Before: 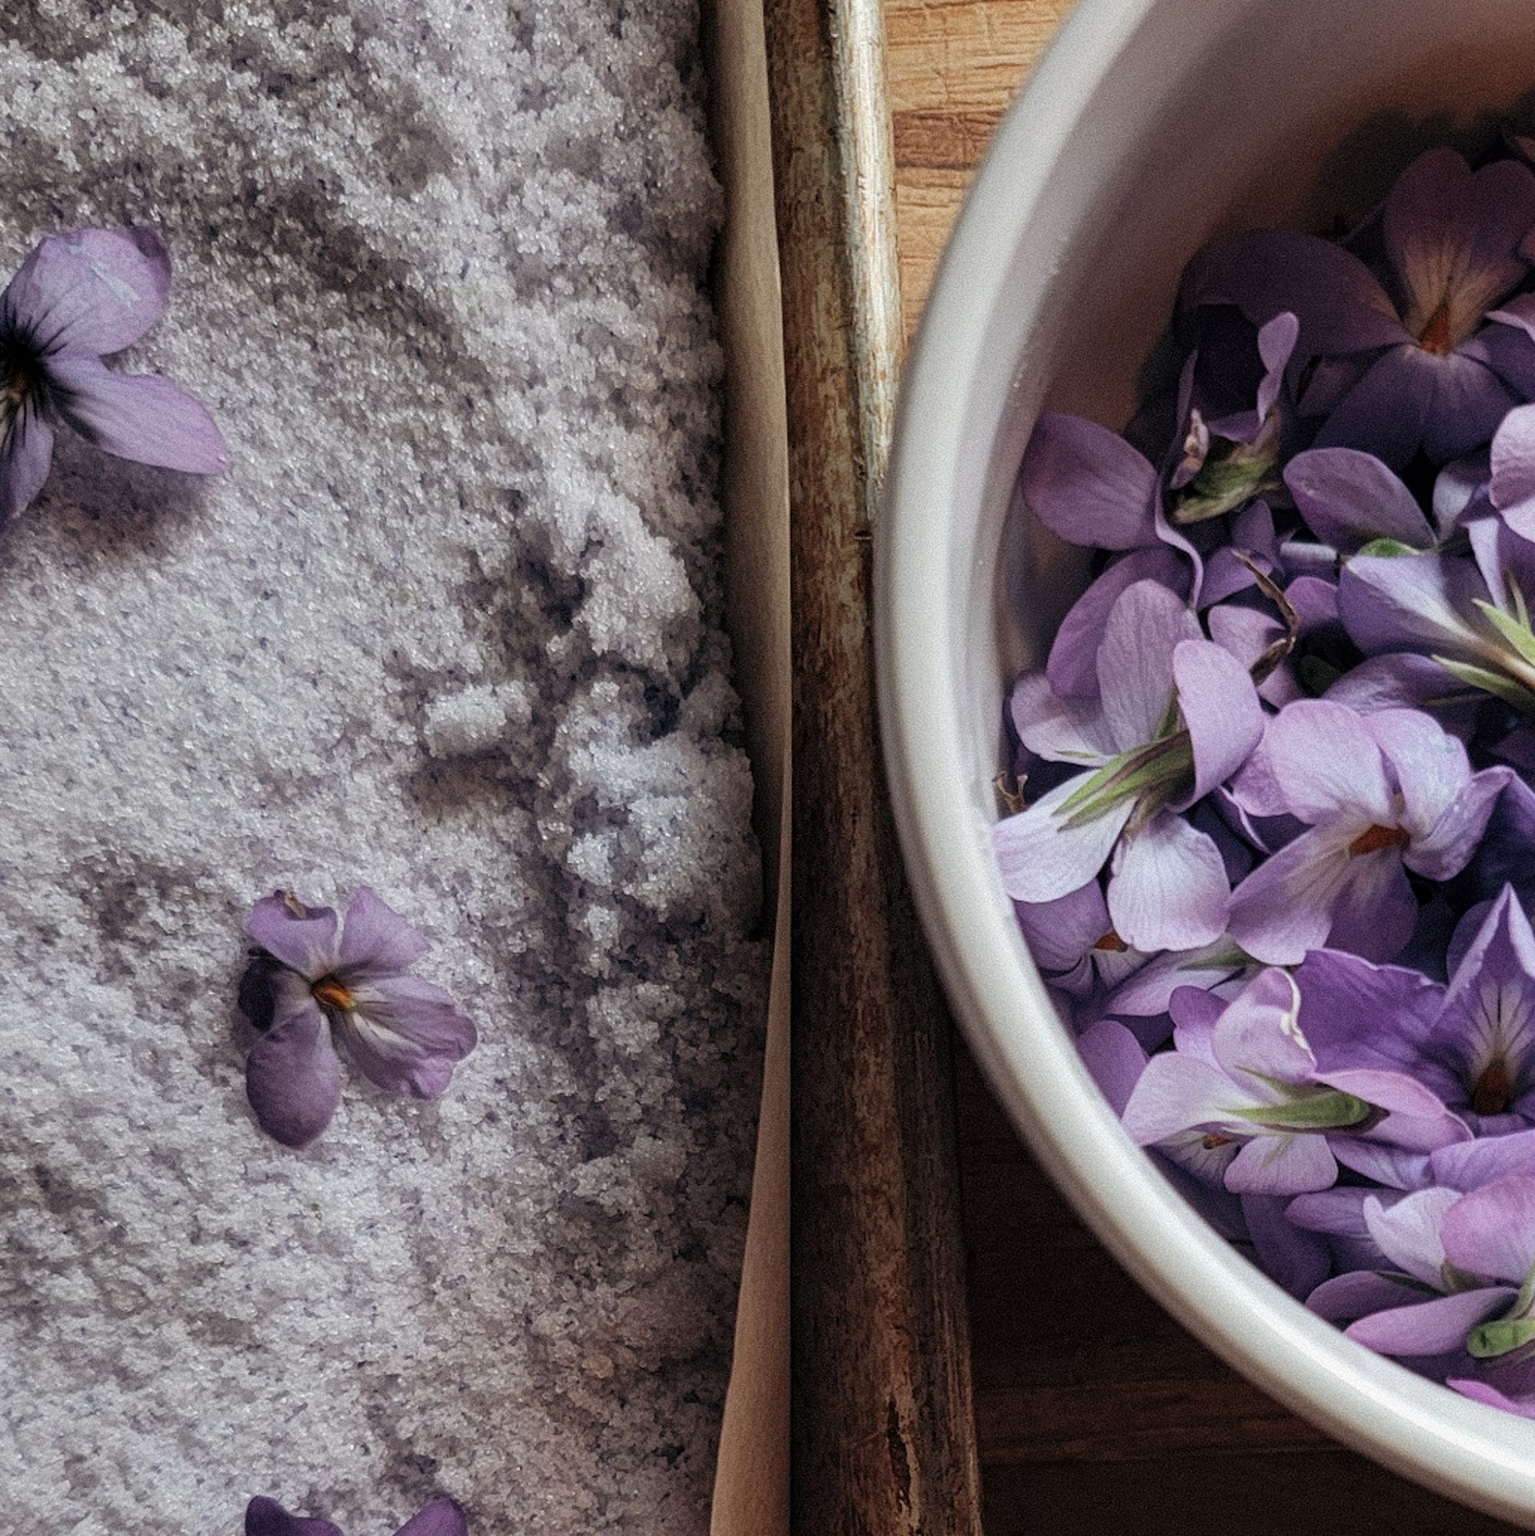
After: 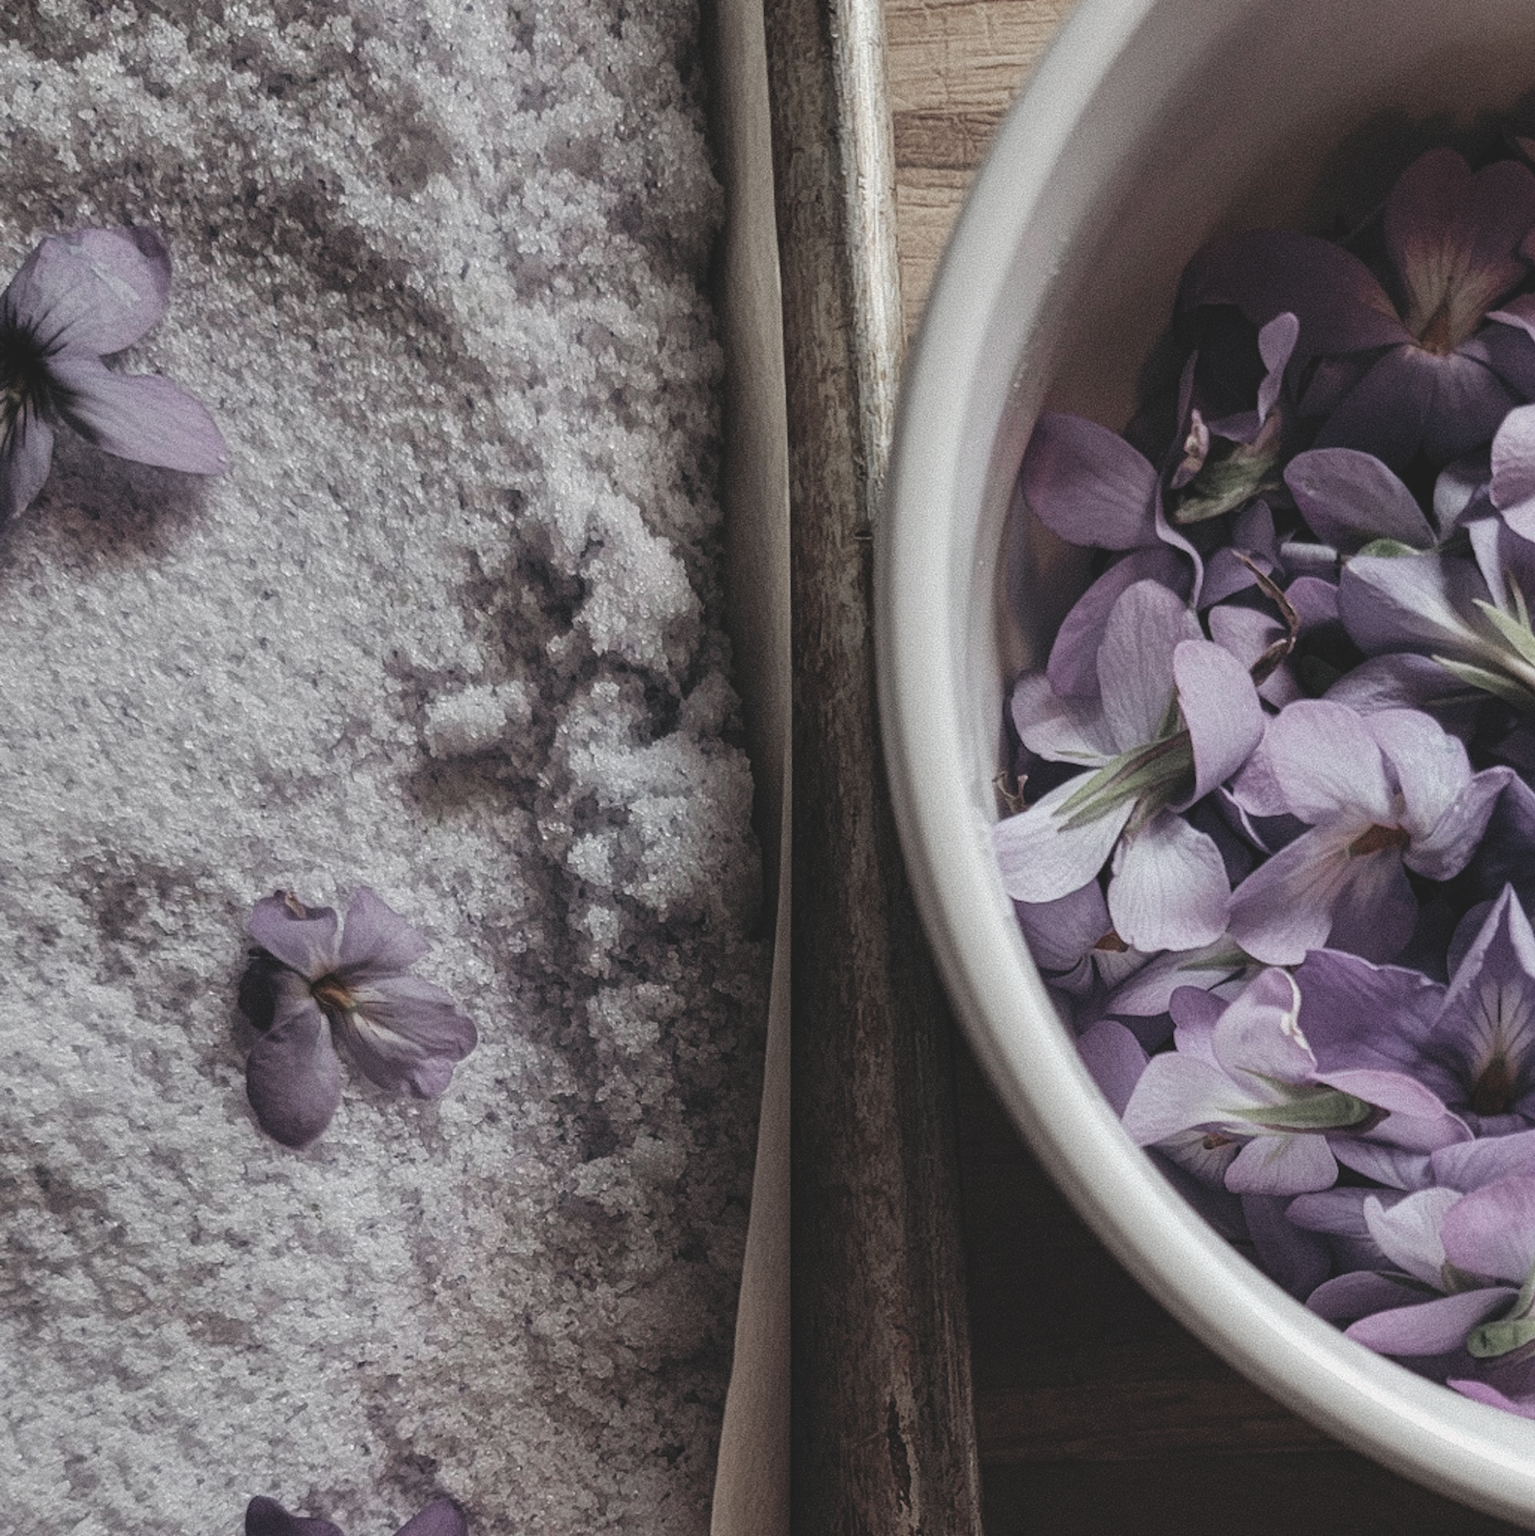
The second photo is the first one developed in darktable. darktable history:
color zones: curves: ch0 [(0, 0.6) (0.129, 0.508) (0.193, 0.483) (0.429, 0.5) (0.571, 0.5) (0.714, 0.5) (0.857, 0.5) (1, 0.6)]; ch1 [(0, 0.481) (0.112, 0.245) (0.213, 0.223) (0.429, 0.233) (0.571, 0.231) (0.683, 0.242) (0.857, 0.296) (1, 0.481)]
exposure: black level correction -0.015, exposure -0.125 EV, compensate highlight preservation false
